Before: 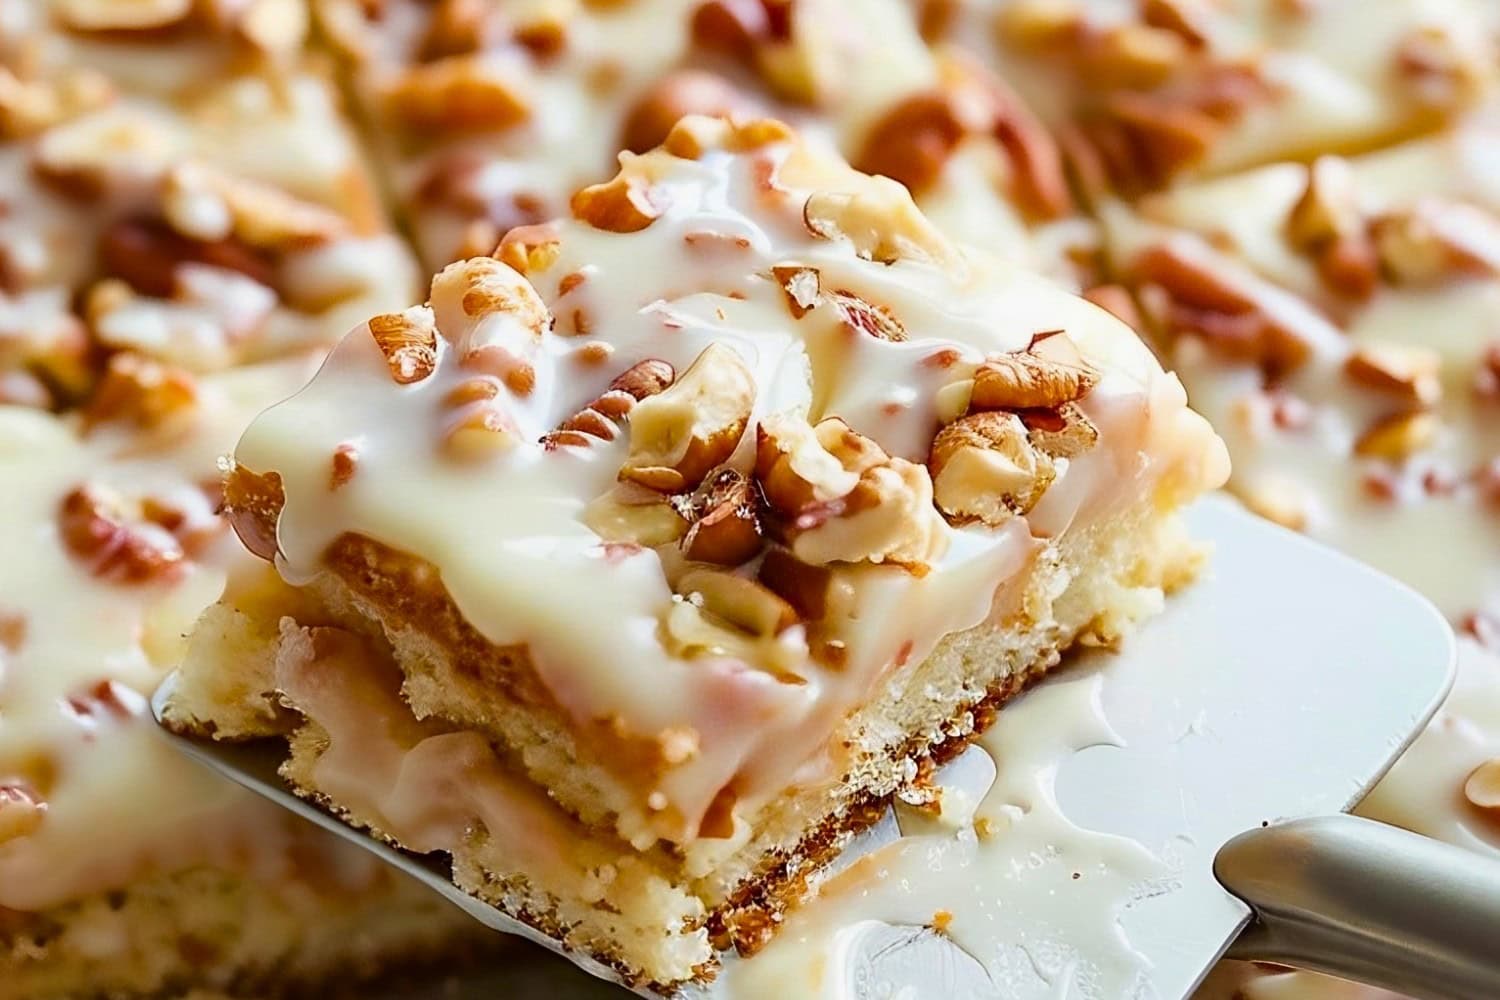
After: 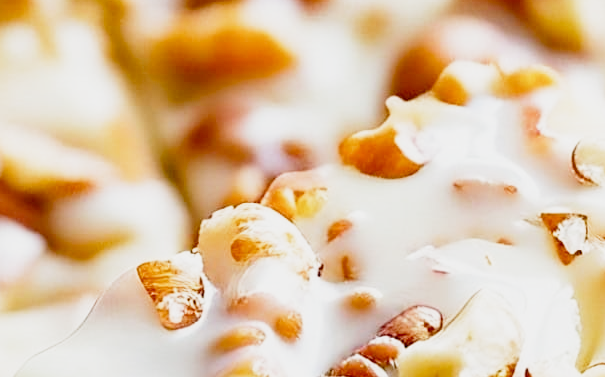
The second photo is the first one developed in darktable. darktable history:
contrast brightness saturation: contrast -0.067, brightness -0.042, saturation -0.114
crop: left 15.467%, top 5.444%, right 44.177%, bottom 56.776%
filmic rgb: black relative exposure -7.78 EV, white relative exposure 4.46 EV, threshold 5.97 EV, hardness 3.76, latitude 49.78%, contrast 1.1, preserve chrominance no, color science v5 (2021), enable highlight reconstruction true
exposure: black level correction 0, exposure 1 EV, compensate highlight preservation false
